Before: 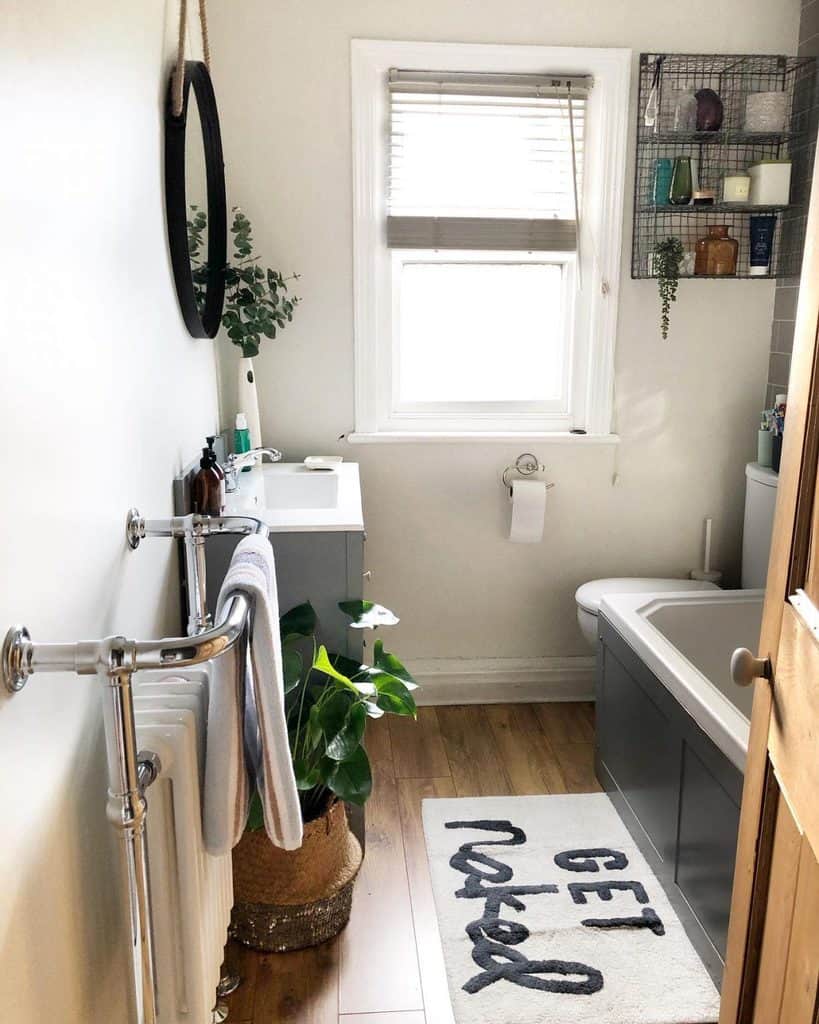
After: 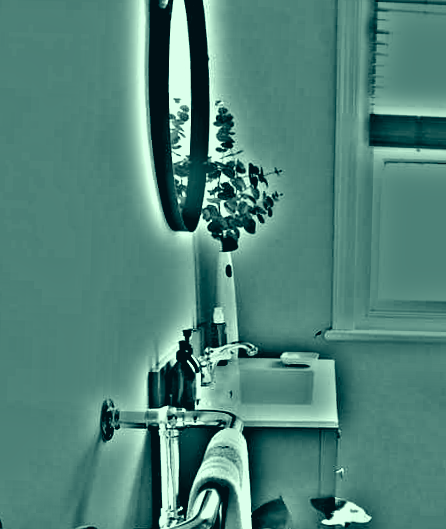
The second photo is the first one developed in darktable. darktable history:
highpass: on, module defaults
color correction: highlights a* -20.08, highlights b* 9.8, shadows a* -20.4, shadows b* -10.76
rotate and perspective: rotation 1.57°, crop left 0.018, crop right 0.982, crop top 0.039, crop bottom 0.961
crop and rotate: left 3.047%, top 7.509%, right 42.236%, bottom 37.598%
